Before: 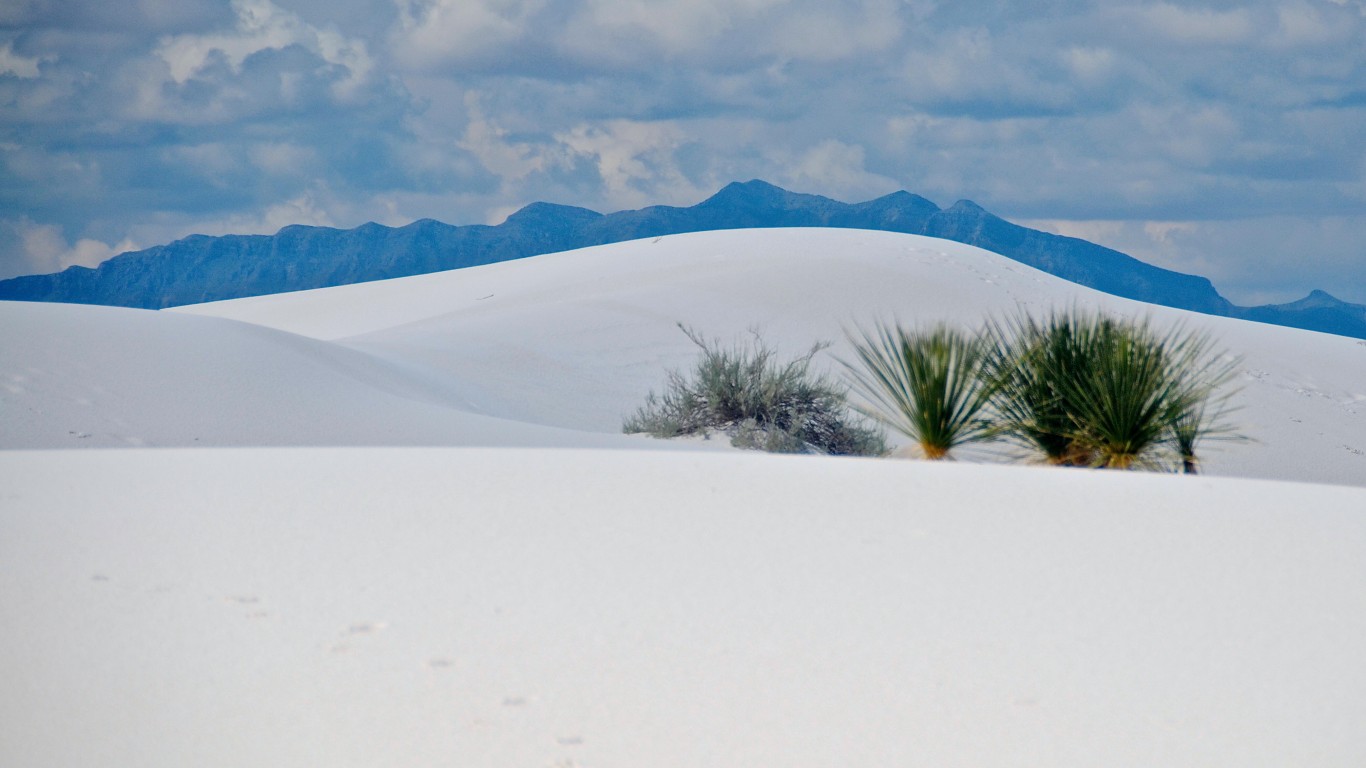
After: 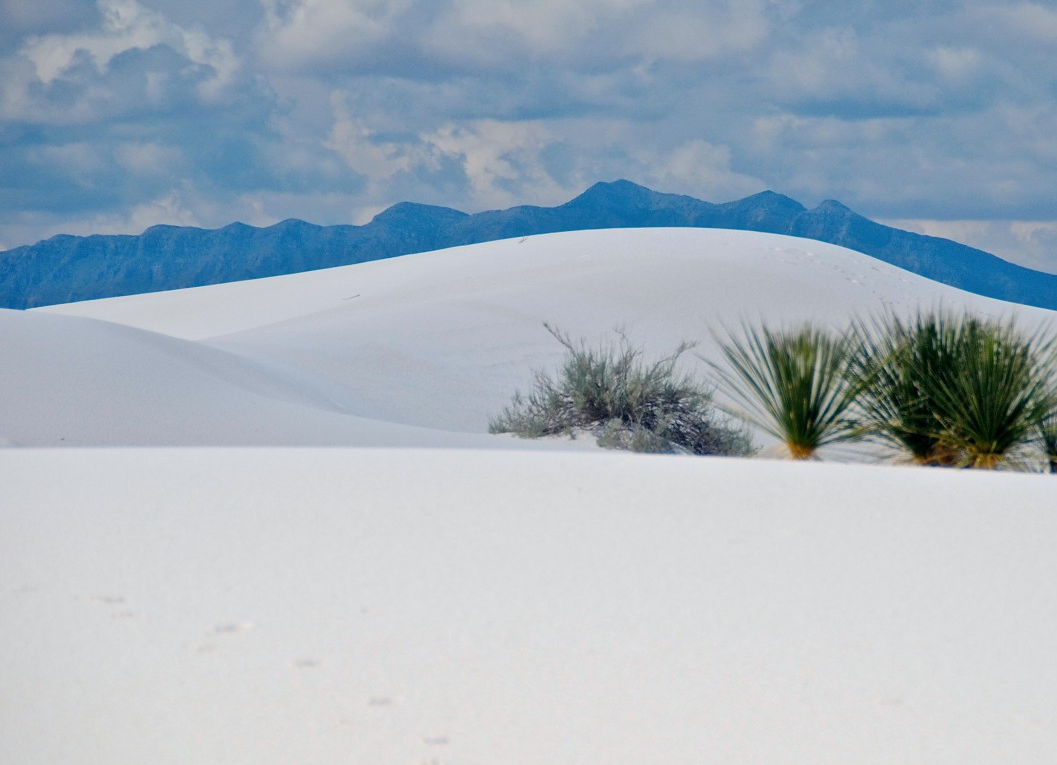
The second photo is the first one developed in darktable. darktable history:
crop: left 9.845%, right 12.752%
